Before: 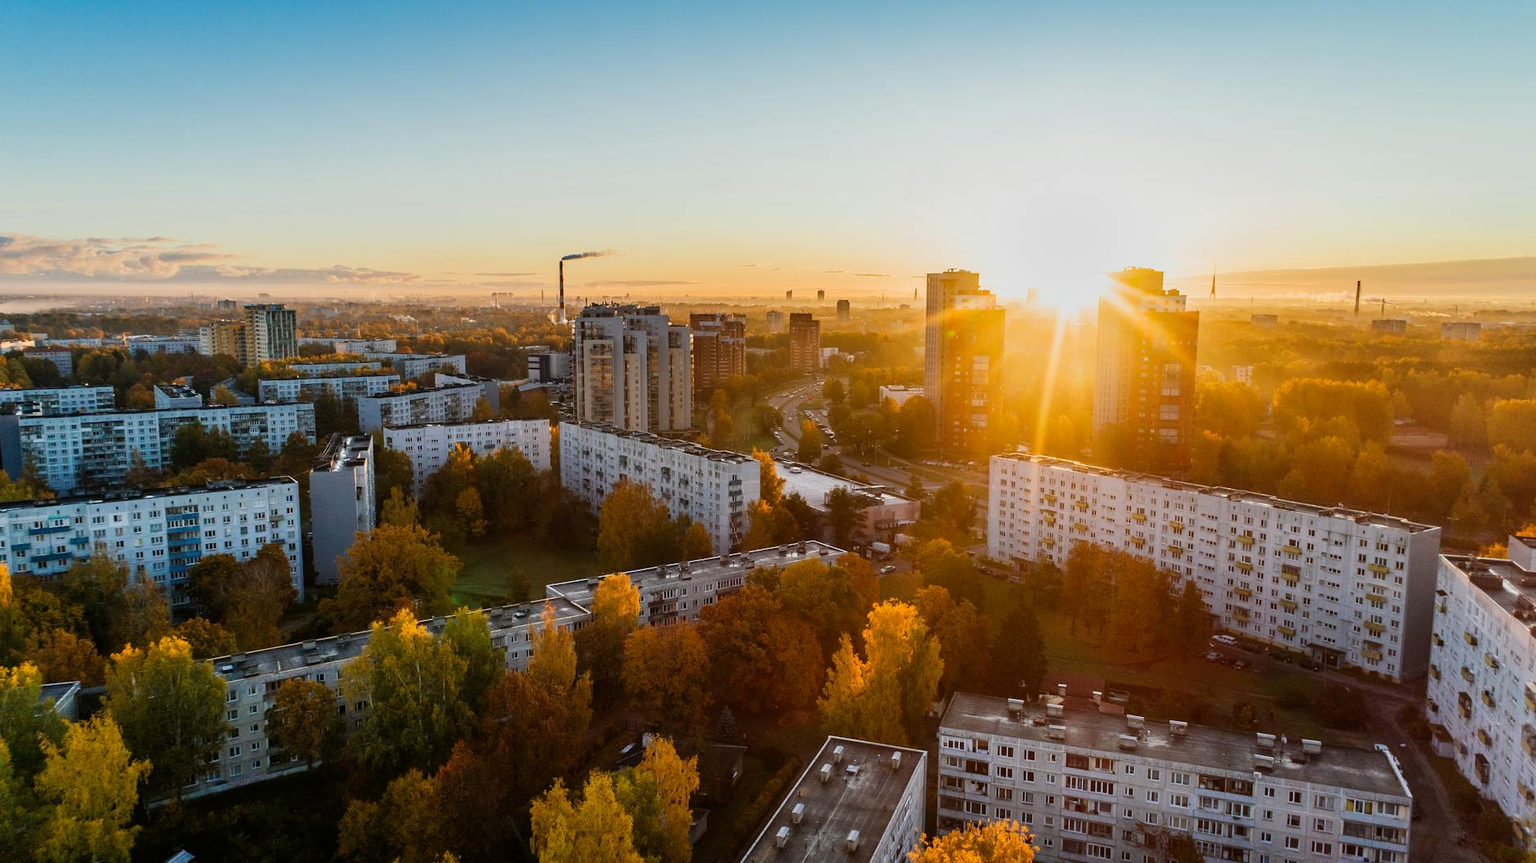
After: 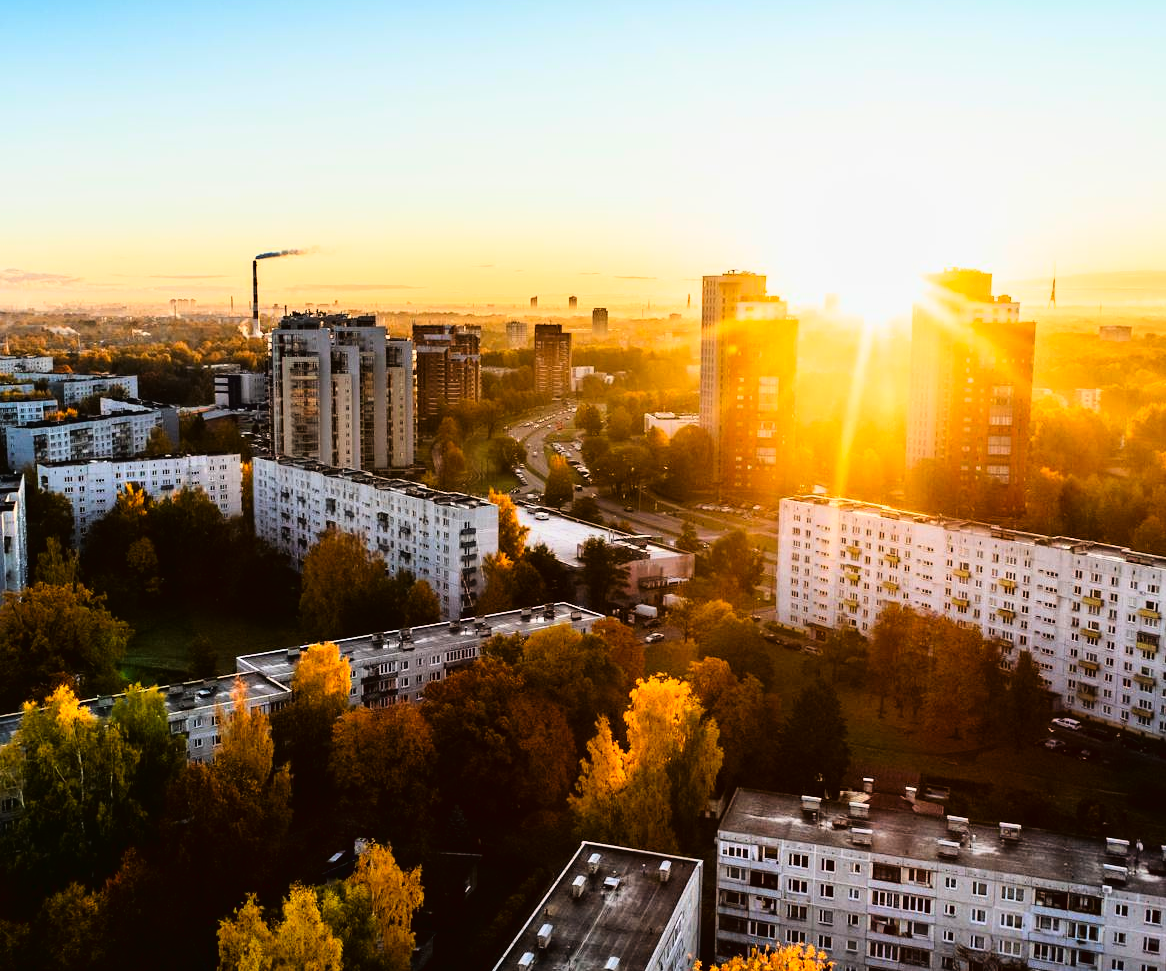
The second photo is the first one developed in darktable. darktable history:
contrast brightness saturation: contrast 0.147, brightness -0.011, saturation 0.095
crop and rotate: left 22.999%, top 5.646%, right 14.97%, bottom 2.335%
tone curve: curves: ch0 [(0, 0.016) (0.11, 0.039) (0.259, 0.235) (0.383, 0.437) (0.499, 0.597) (0.733, 0.867) (0.843, 0.948) (1, 1)], color space Lab, linked channels, preserve colors none
